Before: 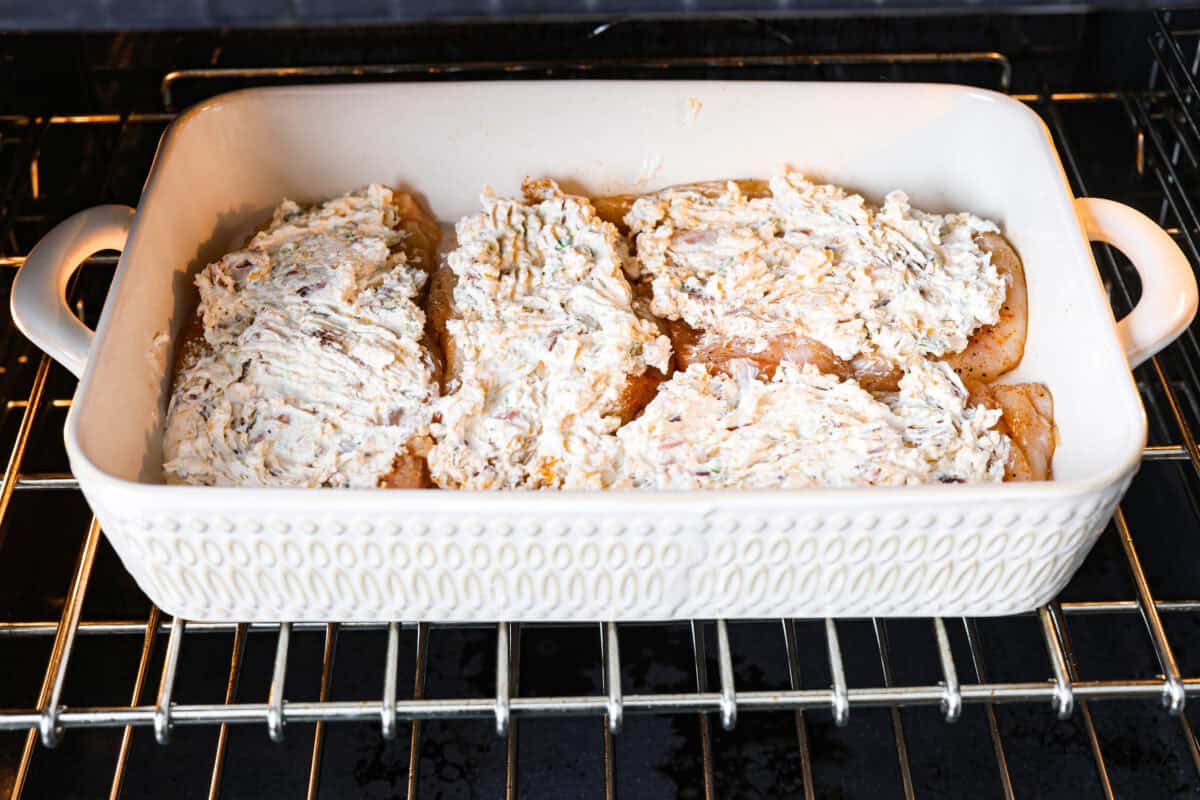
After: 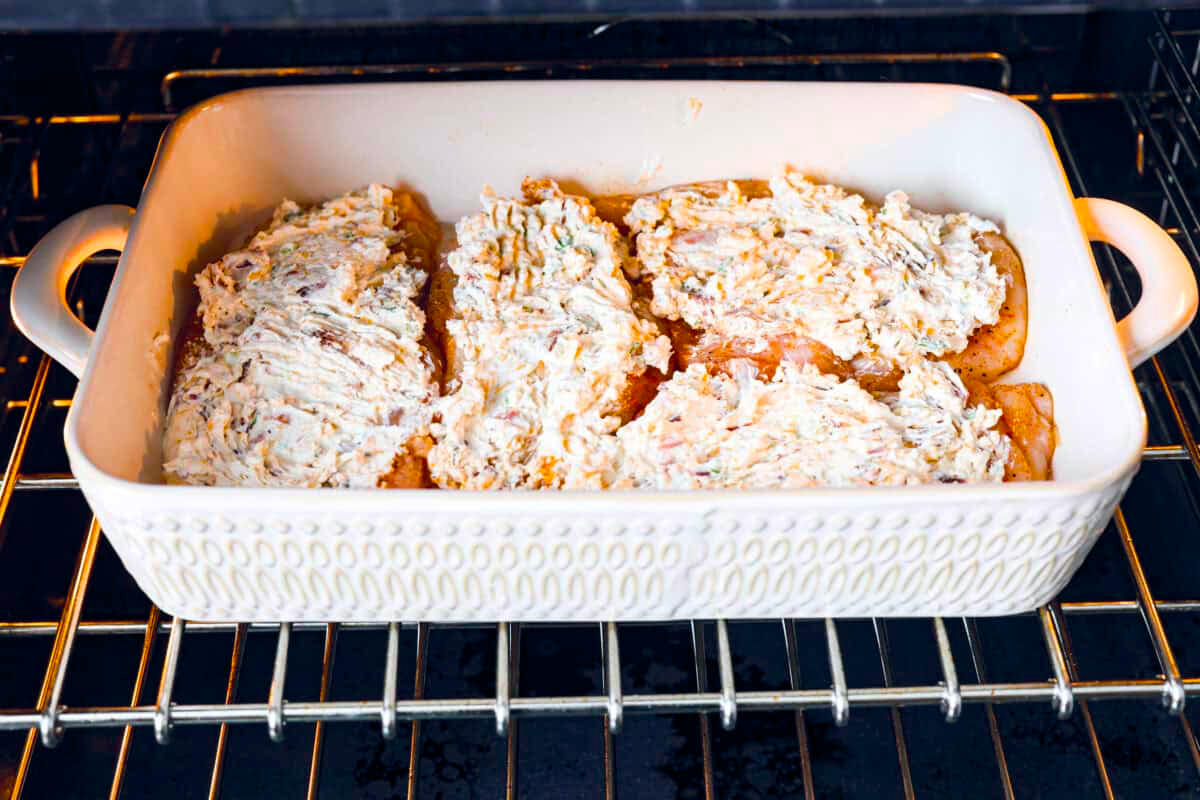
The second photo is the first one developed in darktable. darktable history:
color balance rgb: global offset › chroma 0.098%, global offset › hue 254.16°, perceptual saturation grading › global saturation 37.013%
